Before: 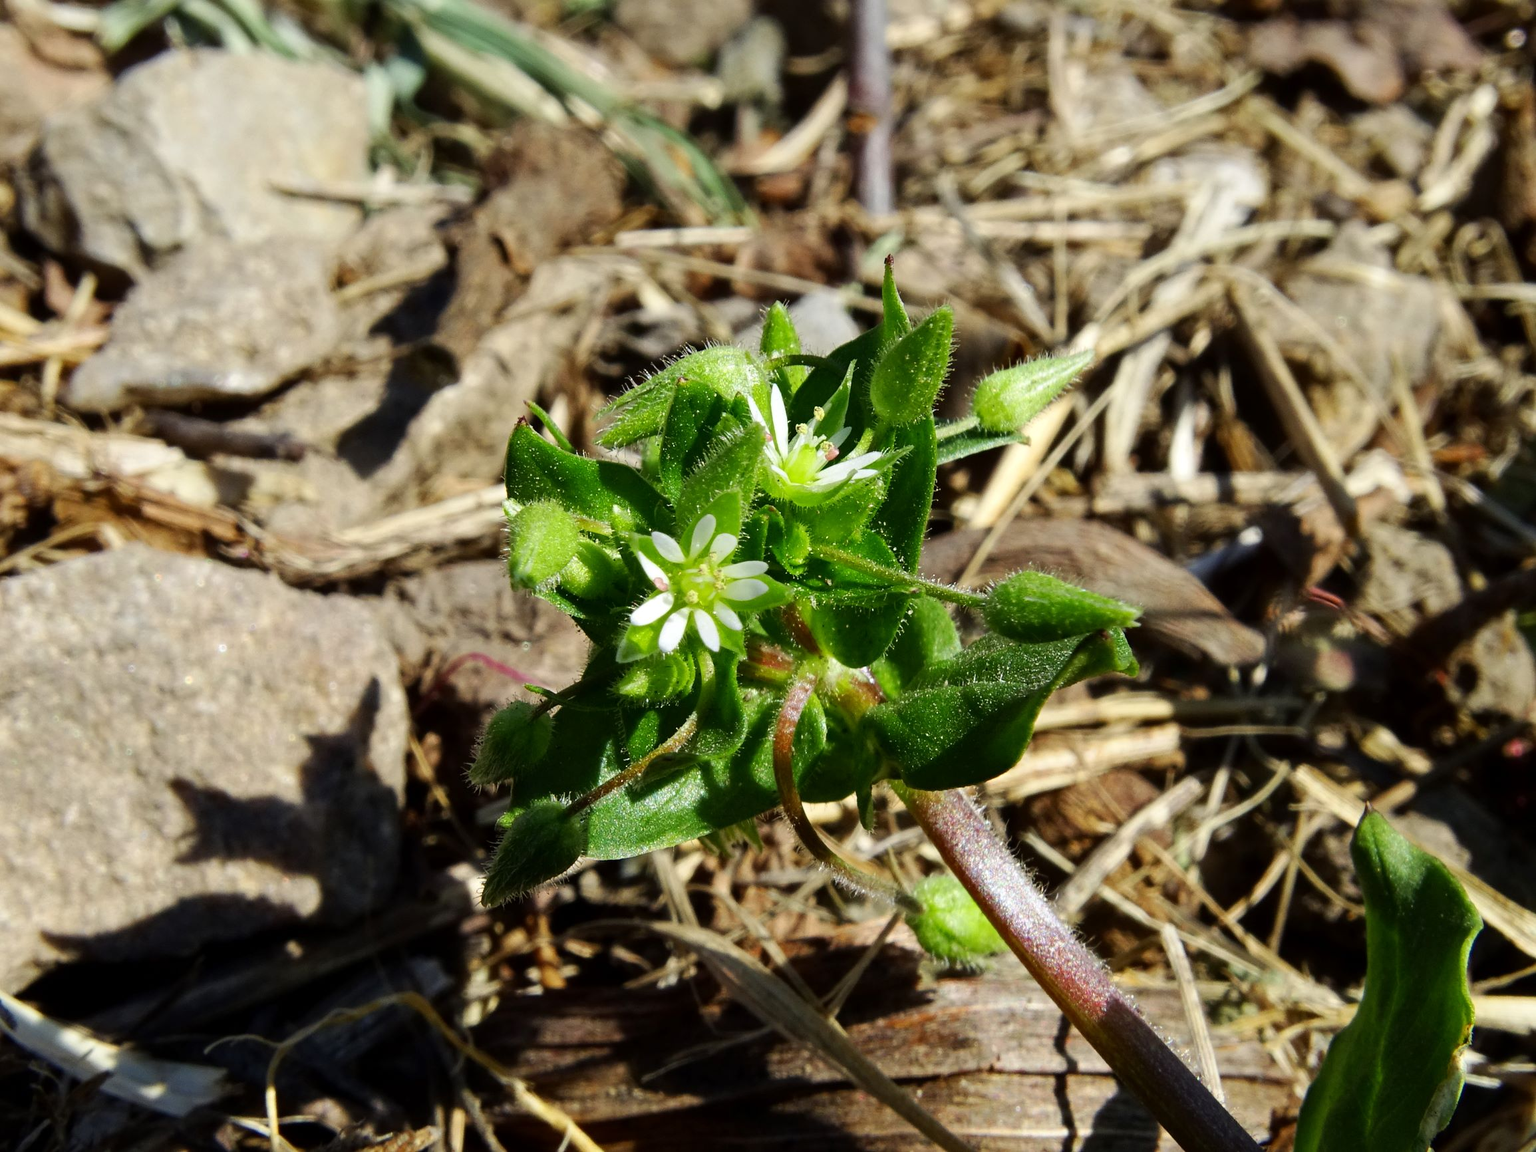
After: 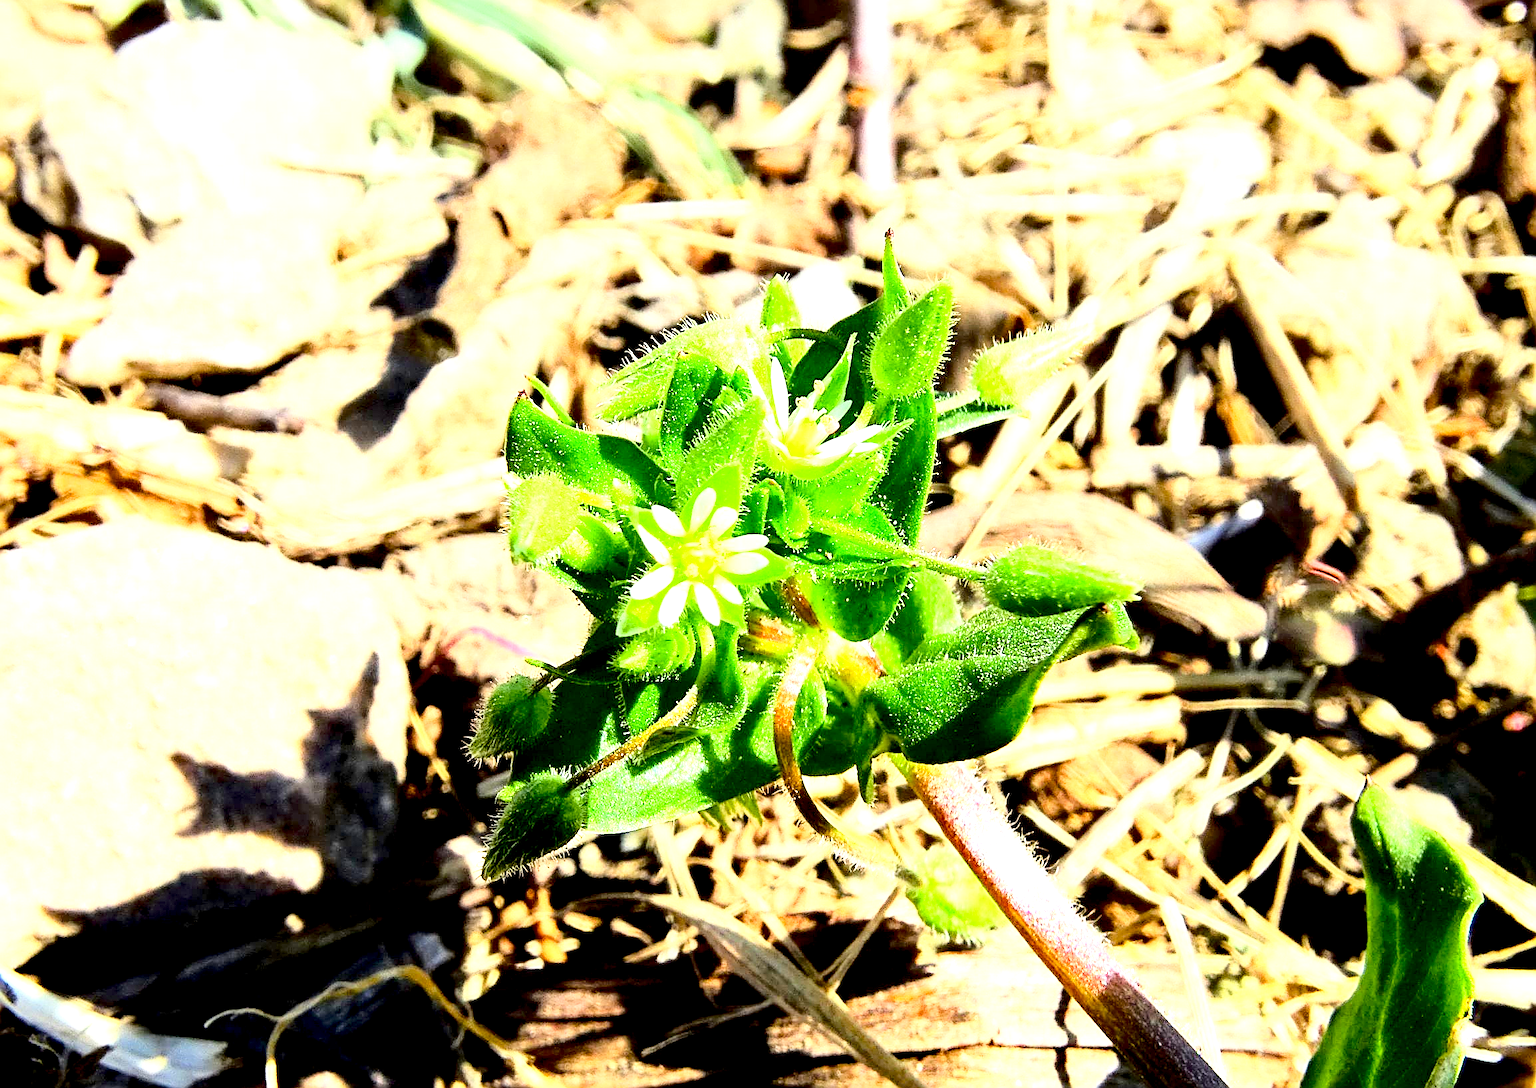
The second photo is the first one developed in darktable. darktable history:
crop and rotate: top 2.34%, bottom 3.167%
exposure: black level correction 0.006, exposure 2.078 EV, compensate highlight preservation false
base curve: curves: ch0 [(0, 0) (0.028, 0.03) (0.121, 0.232) (0.46, 0.748) (0.859, 0.968) (1, 1)]
sharpen: amount 0.998
